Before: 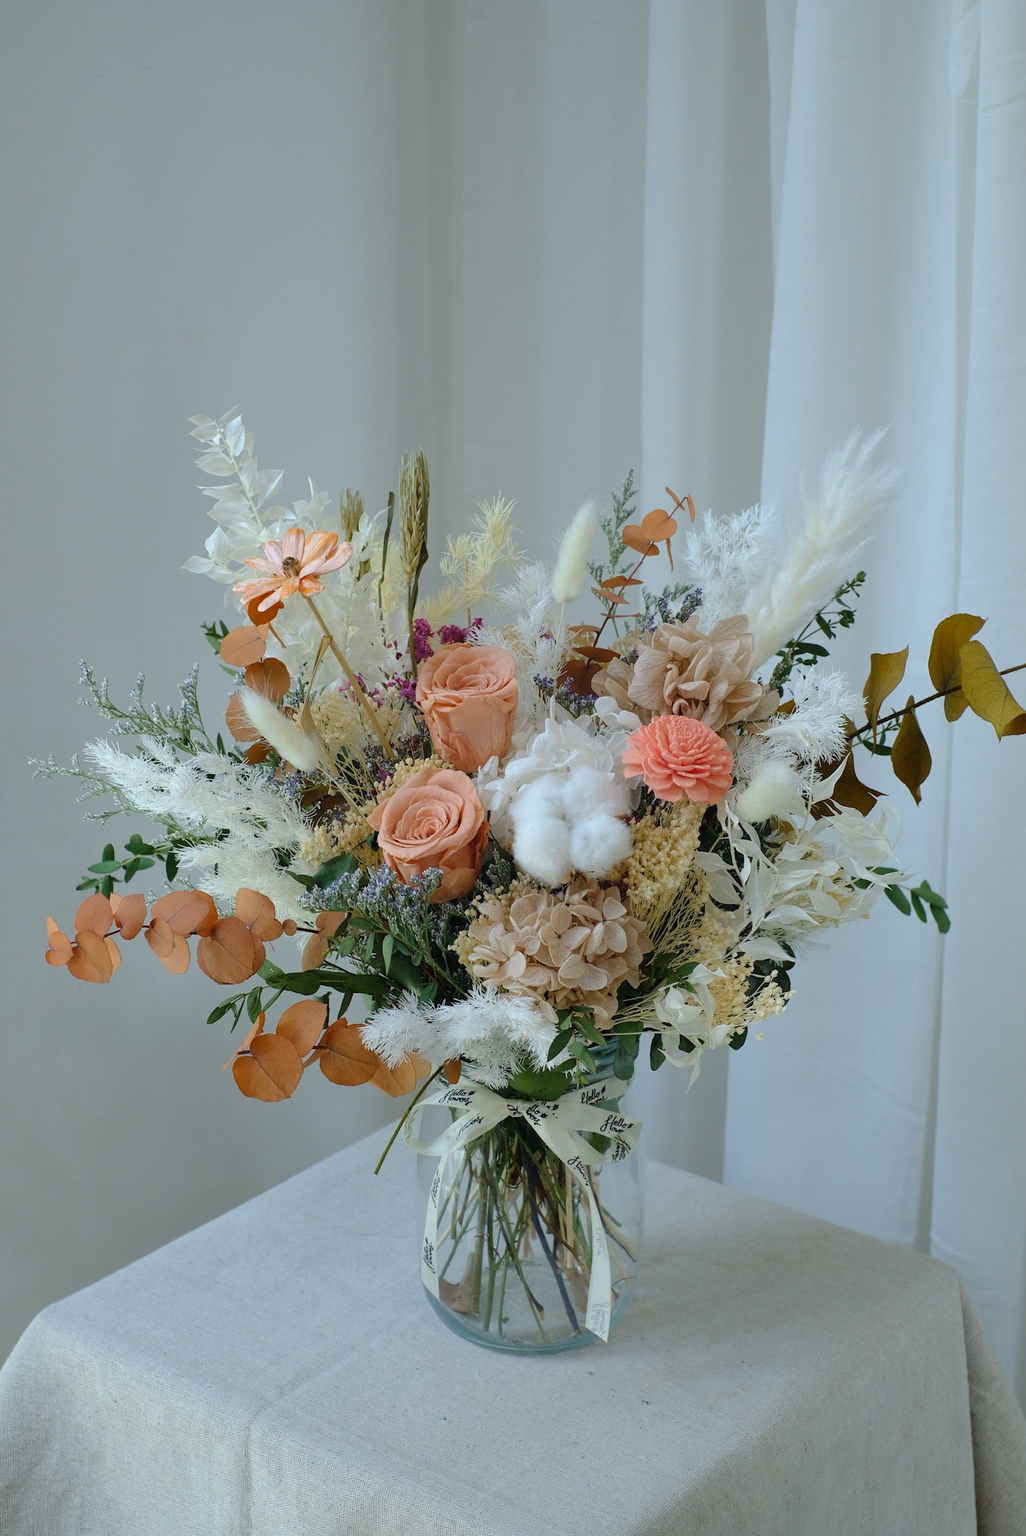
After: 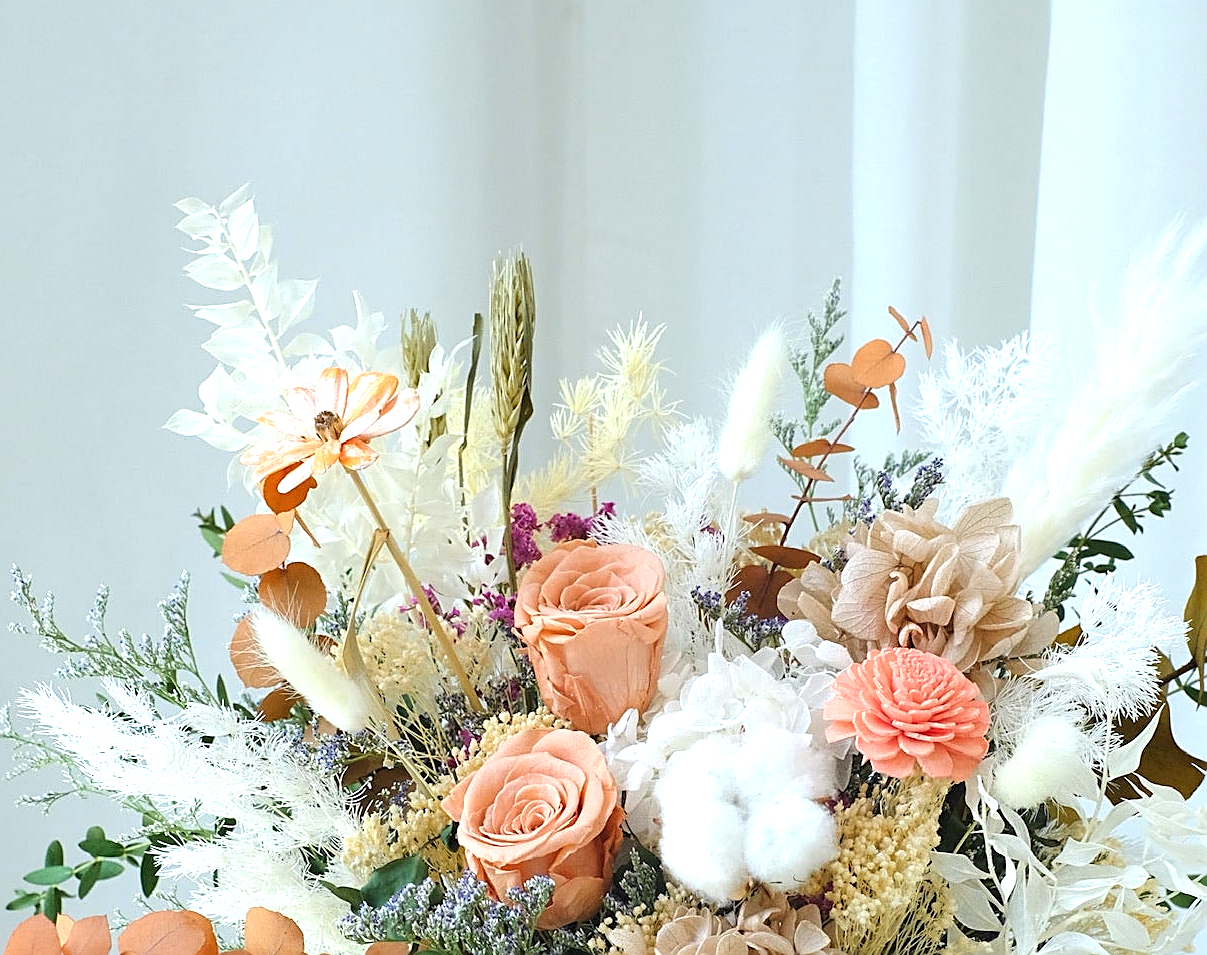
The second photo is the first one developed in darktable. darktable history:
exposure: black level correction 0, exposure 1.1 EV, compensate highlight preservation false
crop: left 7.036%, top 18.398%, right 14.379%, bottom 40.043%
sharpen: amount 0.6
